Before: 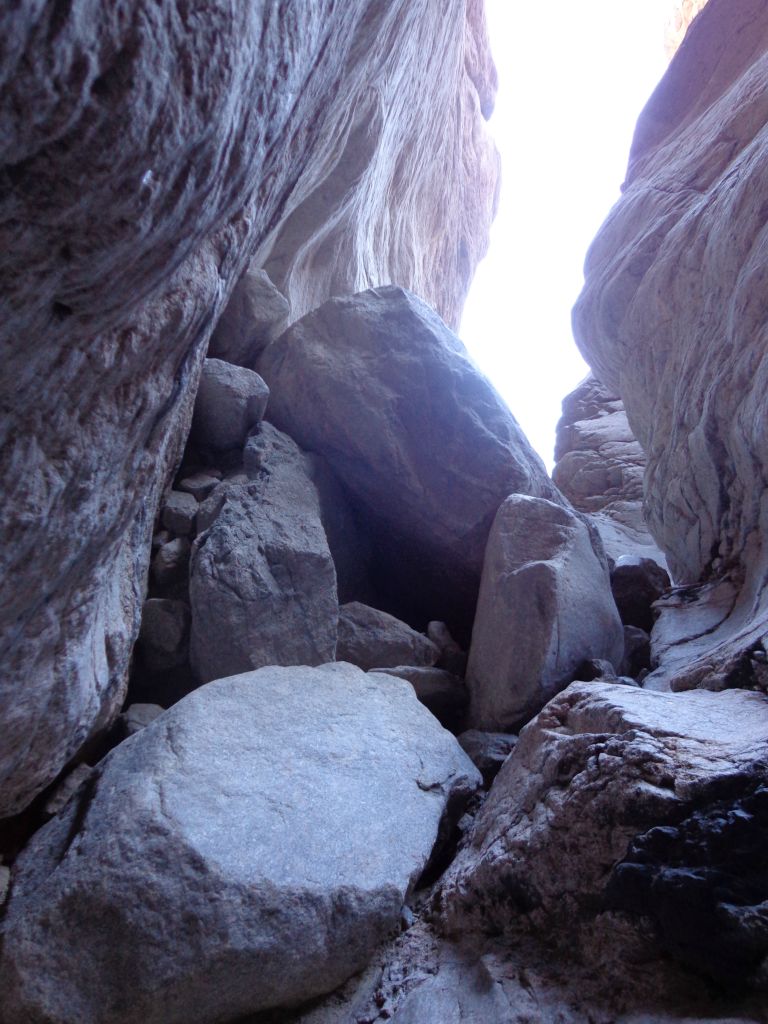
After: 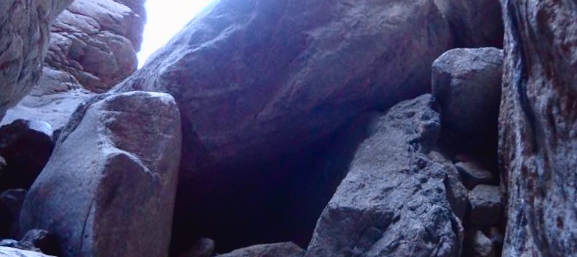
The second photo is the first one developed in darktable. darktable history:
color balance rgb: saturation formula JzAzBz (2021)
crop and rotate: angle 16.12°, top 30.835%, bottom 35.653%
tone curve: curves: ch0 [(0, 0.023) (0.137, 0.069) (0.249, 0.163) (0.487, 0.491) (0.778, 0.858) (0.896, 0.94) (1, 0.988)]; ch1 [(0, 0) (0.396, 0.369) (0.483, 0.459) (0.498, 0.5) (0.515, 0.517) (0.562, 0.6) (0.611, 0.667) (0.692, 0.744) (0.798, 0.863) (1, 1)]; ch2 [(0, 0) (0.426, 0.398) (0.483, 0.481) (0.503, 0.503) (0.526, 0.527) (0.549, 0.59) (0.62, 0.666) (0.705, 0.755) (0.985, 0.966)], color space Lab, independent channels
